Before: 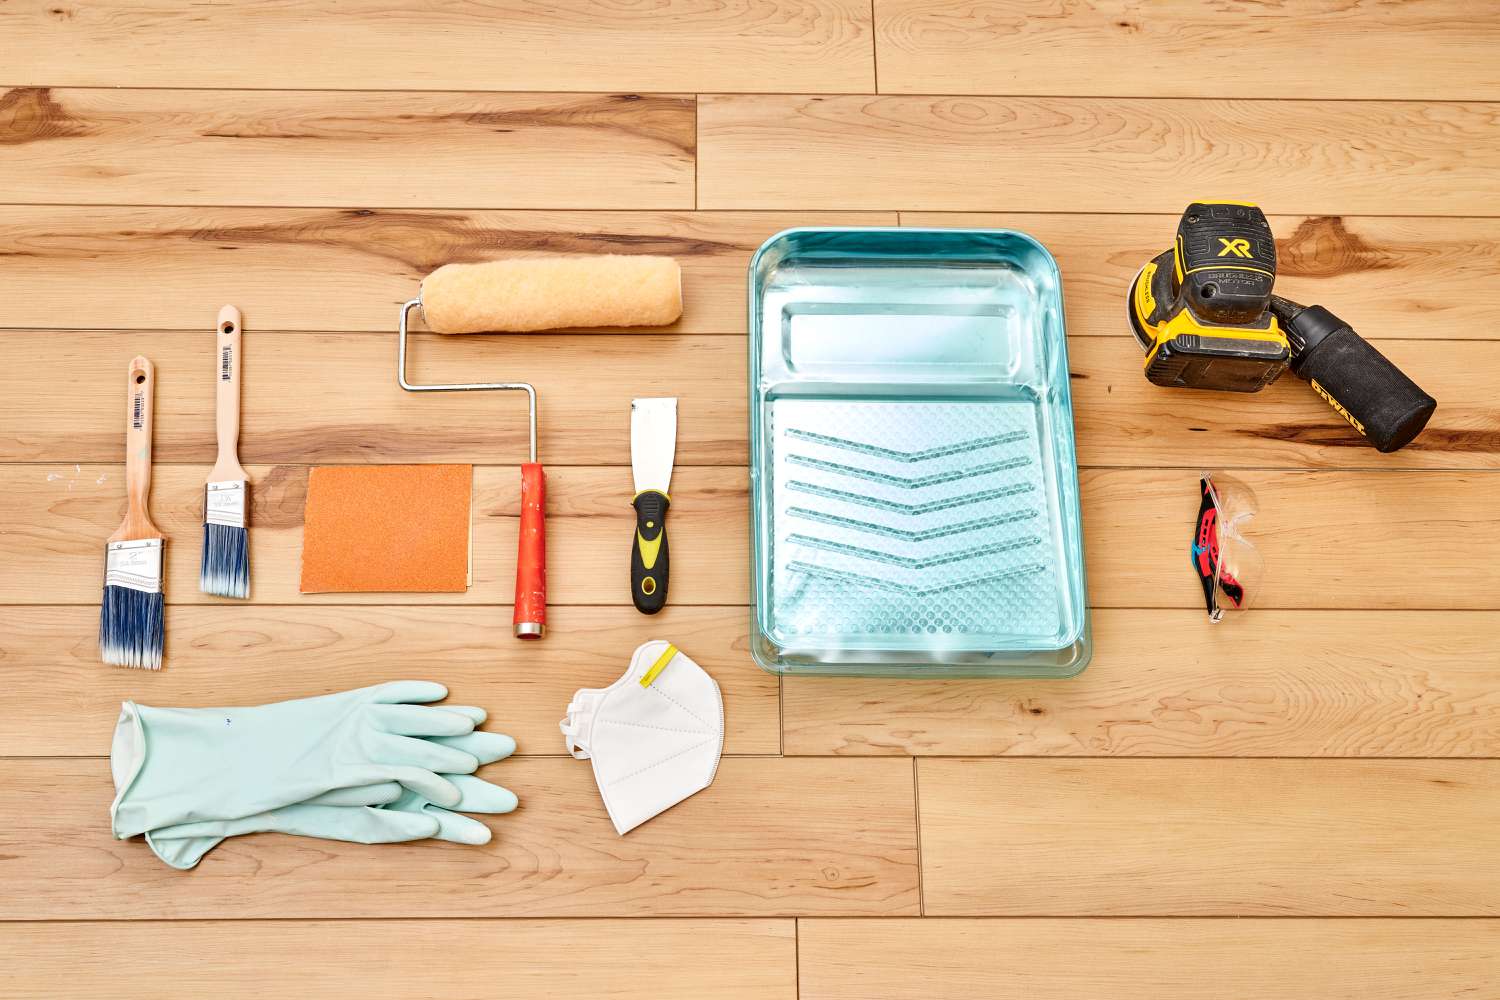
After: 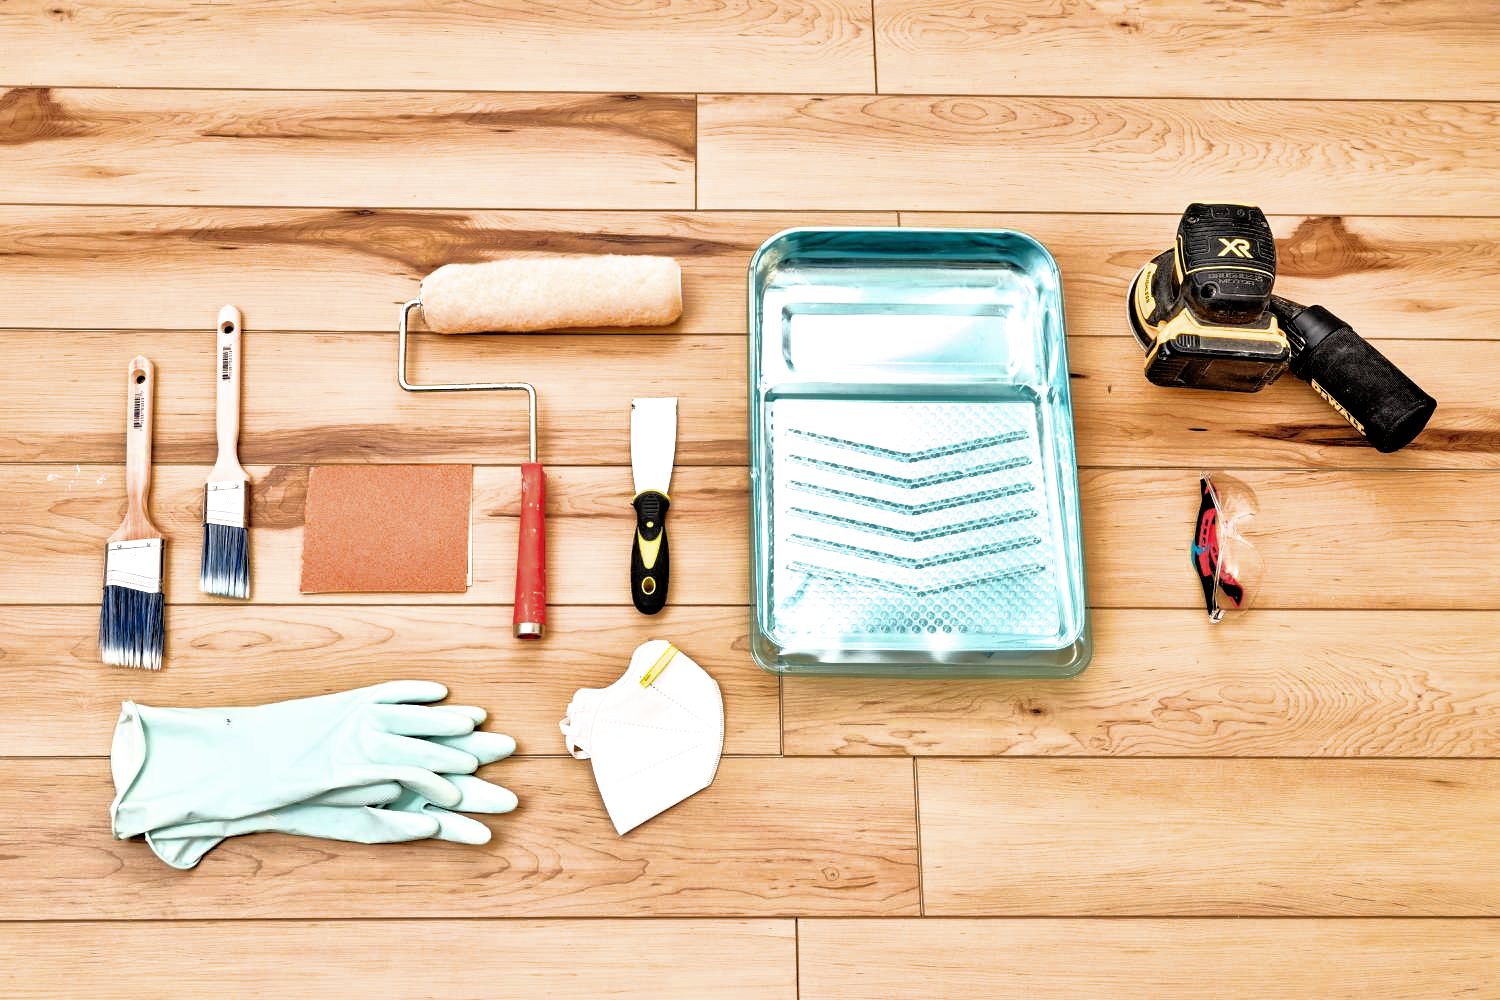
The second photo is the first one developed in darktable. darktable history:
shadows and highlights: on, module defaults
filmic rgb: black relative exposure -3.63 EV, white relative exposure 2.16 EV, hardness 3.62
